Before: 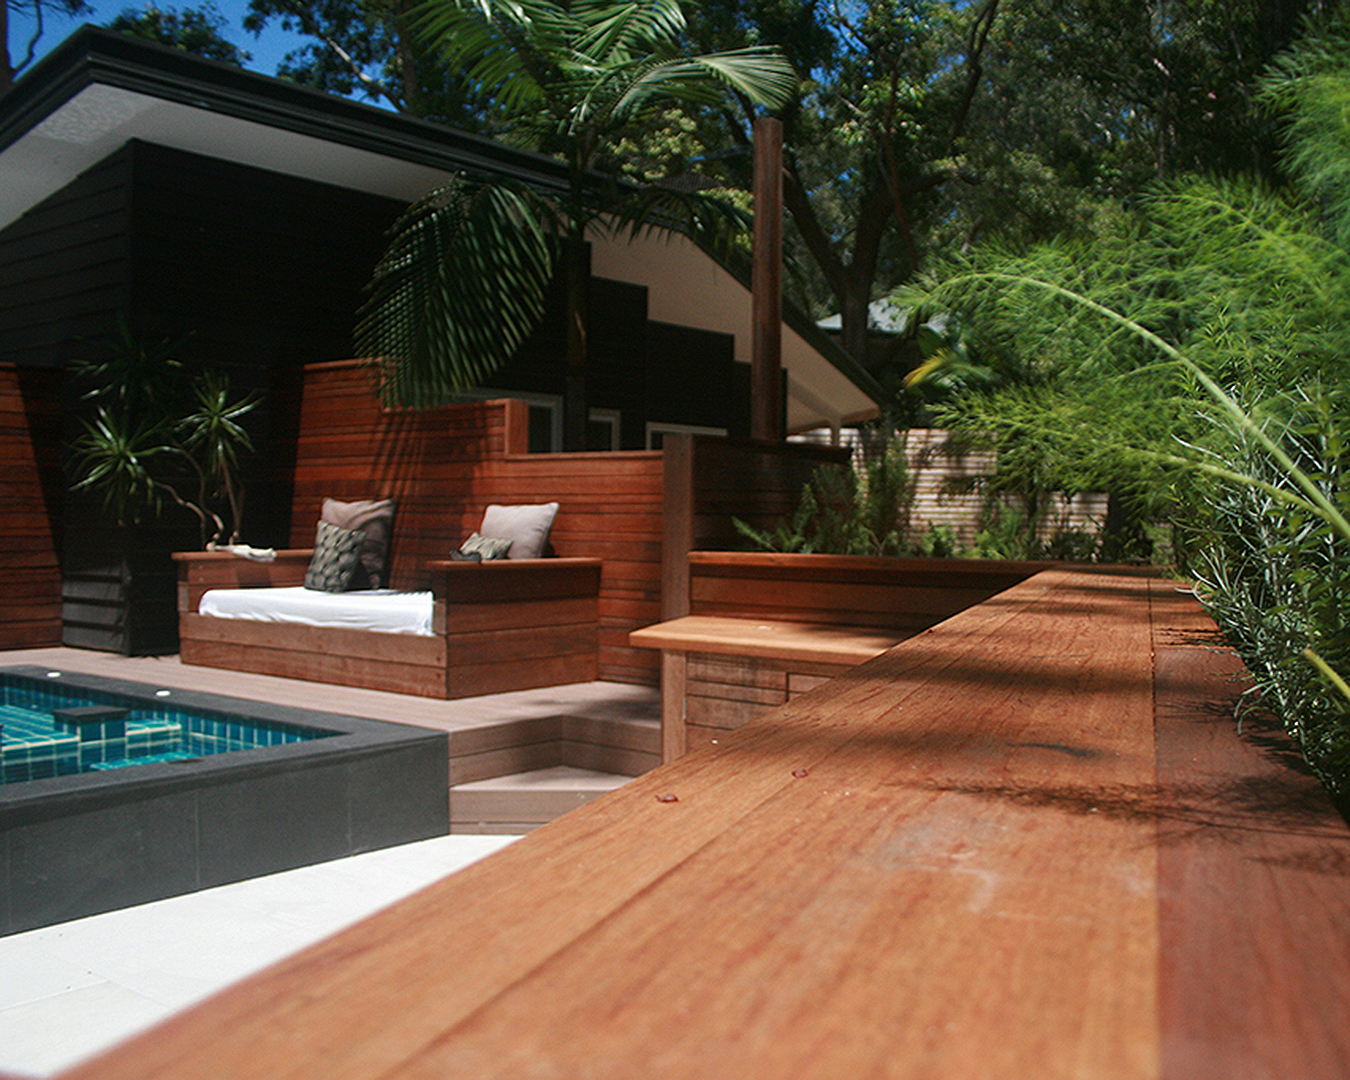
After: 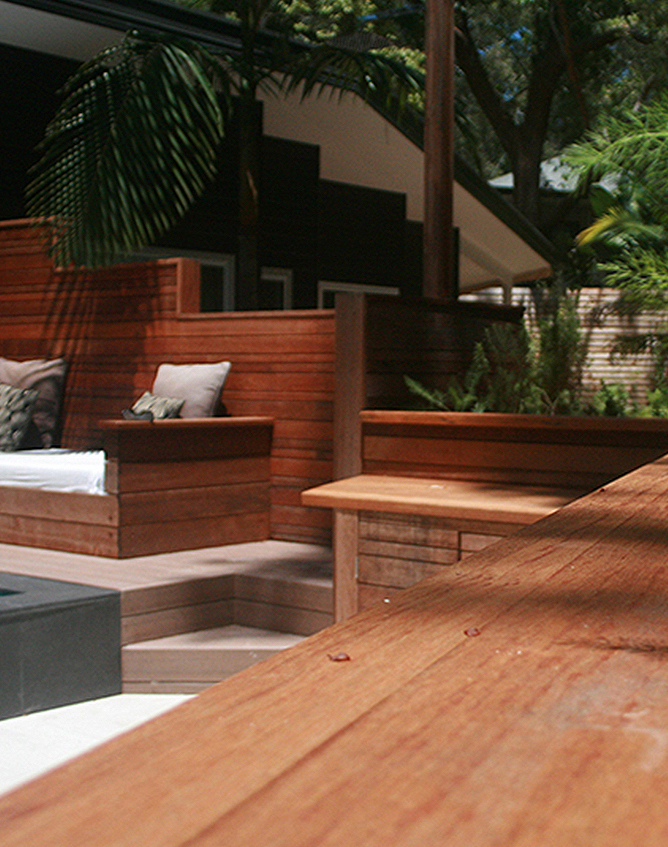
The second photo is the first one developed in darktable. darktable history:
crop and rotate: angle 0.023°, left 24.298%, top 13.09%, right 26.138%, bottom 8.426%
